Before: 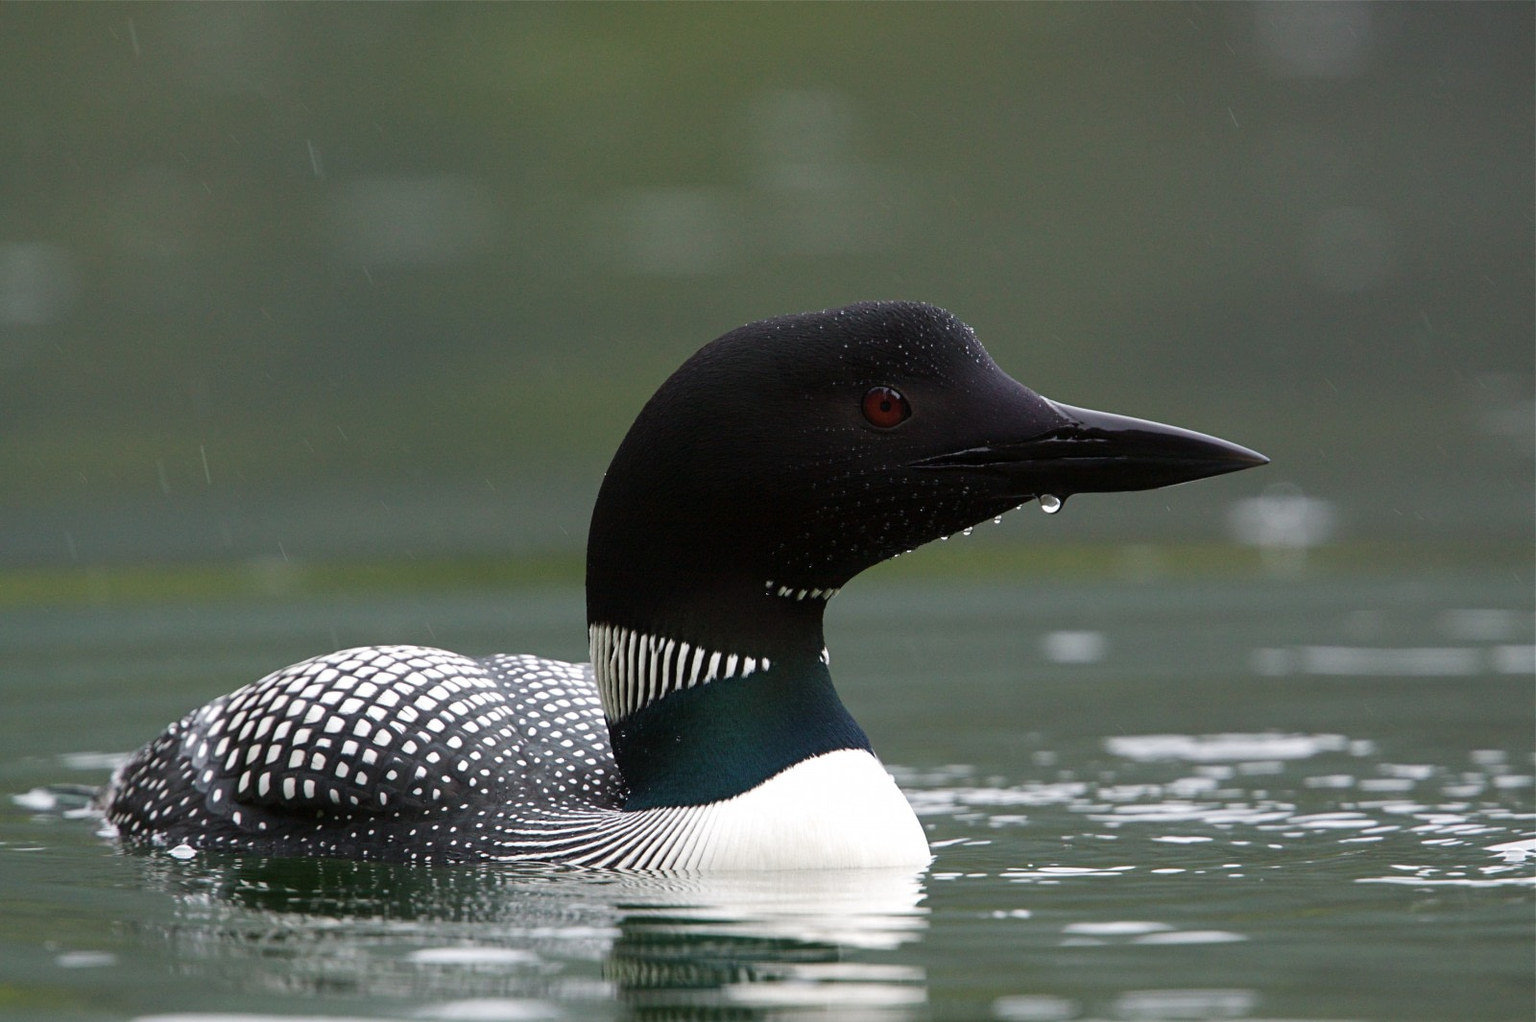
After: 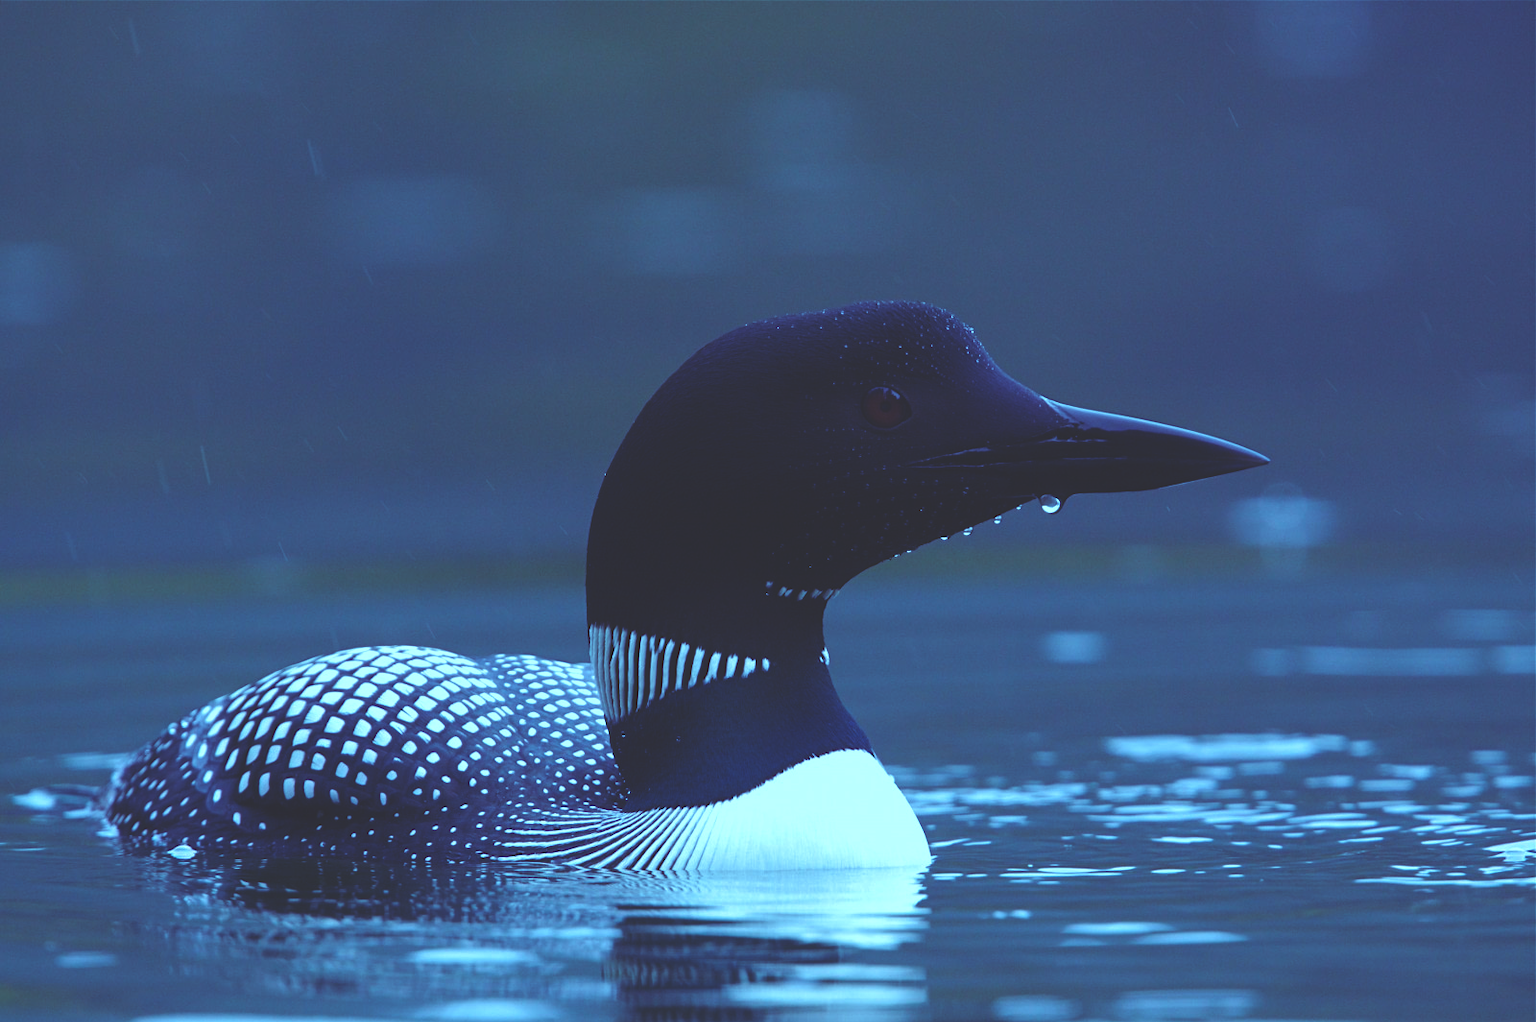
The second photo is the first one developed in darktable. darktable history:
white balance: red 0.871, blue 1.249
rgb curve: curves: ch0 [(0, 0.186) (0.314, 0.284) (0.576, 0.466) (0.805, 0.691) (0.936, 0.886)]; ch1 [(0, 0.186) (0.314, 0.284) (0.581, 0.534) (0.771, 0.746) (0.936, 0.958)]; ch2 [(0, 0.216) (0.275, 0.39) (1, 1)], mode RGB, independent channels, compensate middle gray true, preserve colors none
